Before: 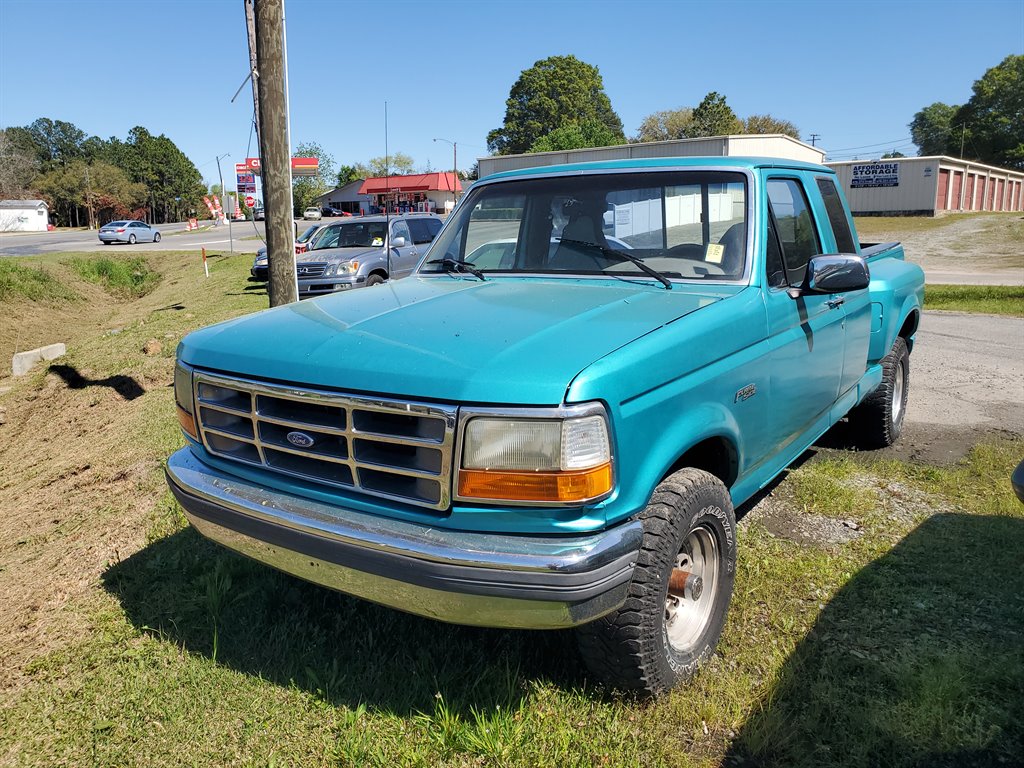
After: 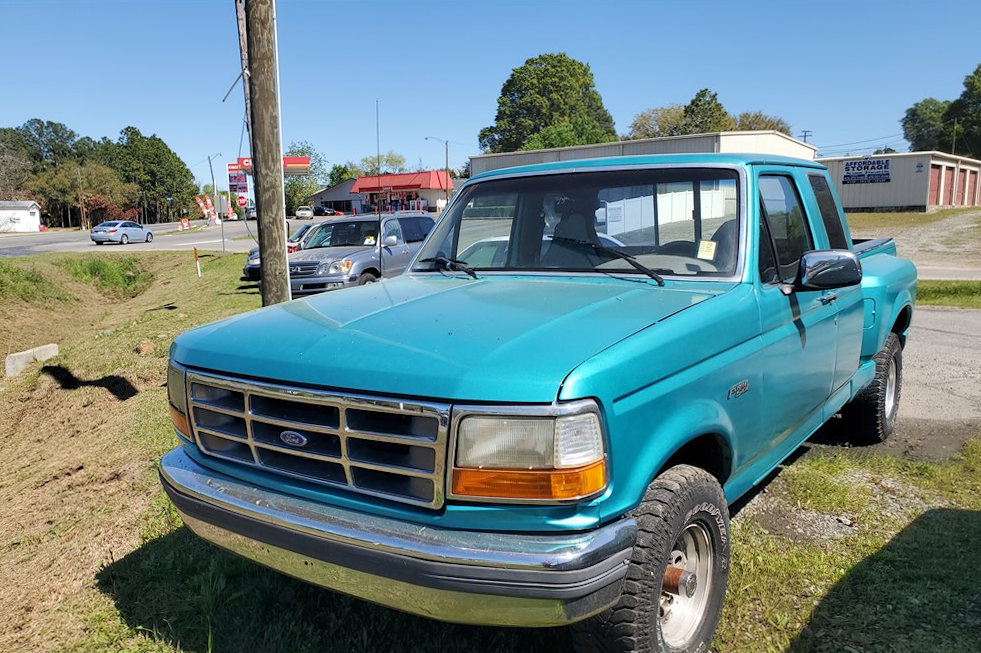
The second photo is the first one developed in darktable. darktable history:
crop and rotate: angle 0.332°, left 0.319%, right 3.125%, bottom 14.284%
